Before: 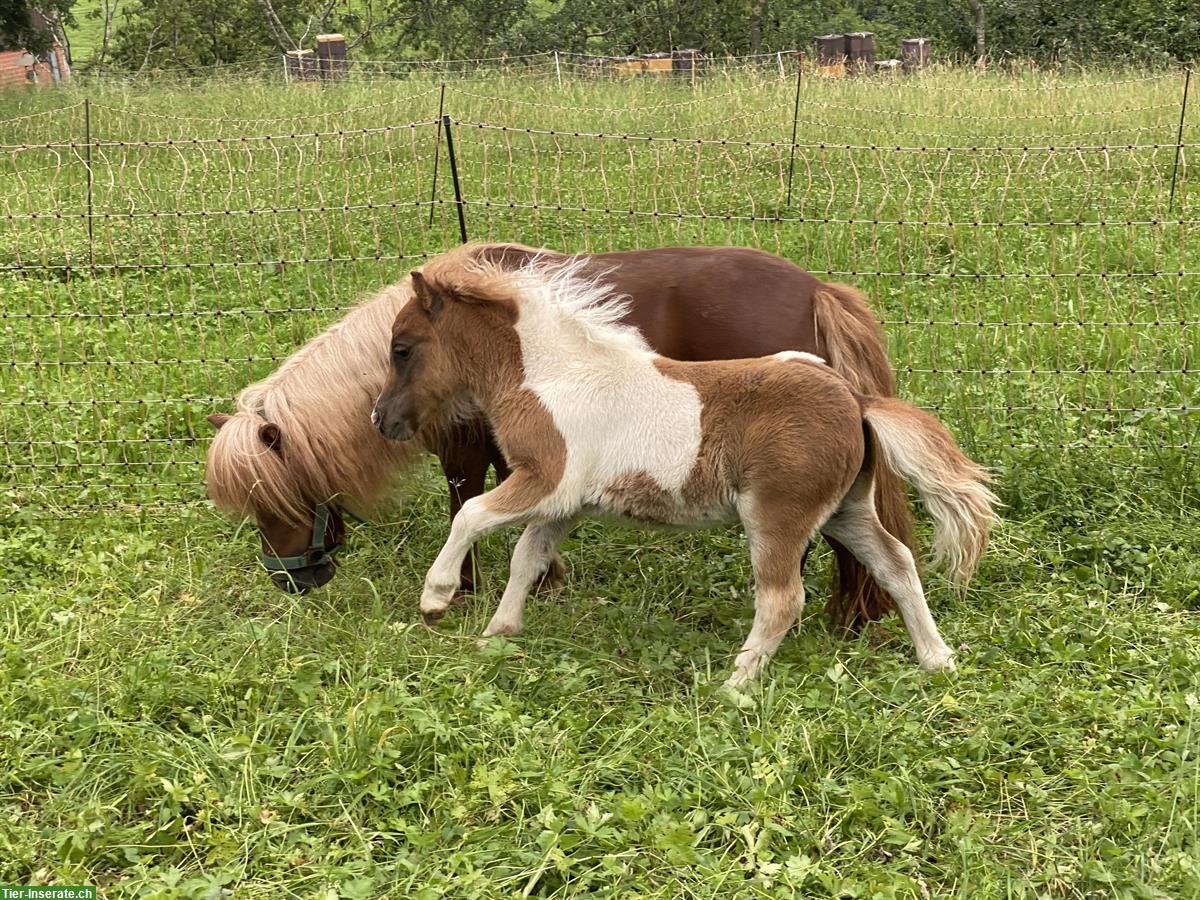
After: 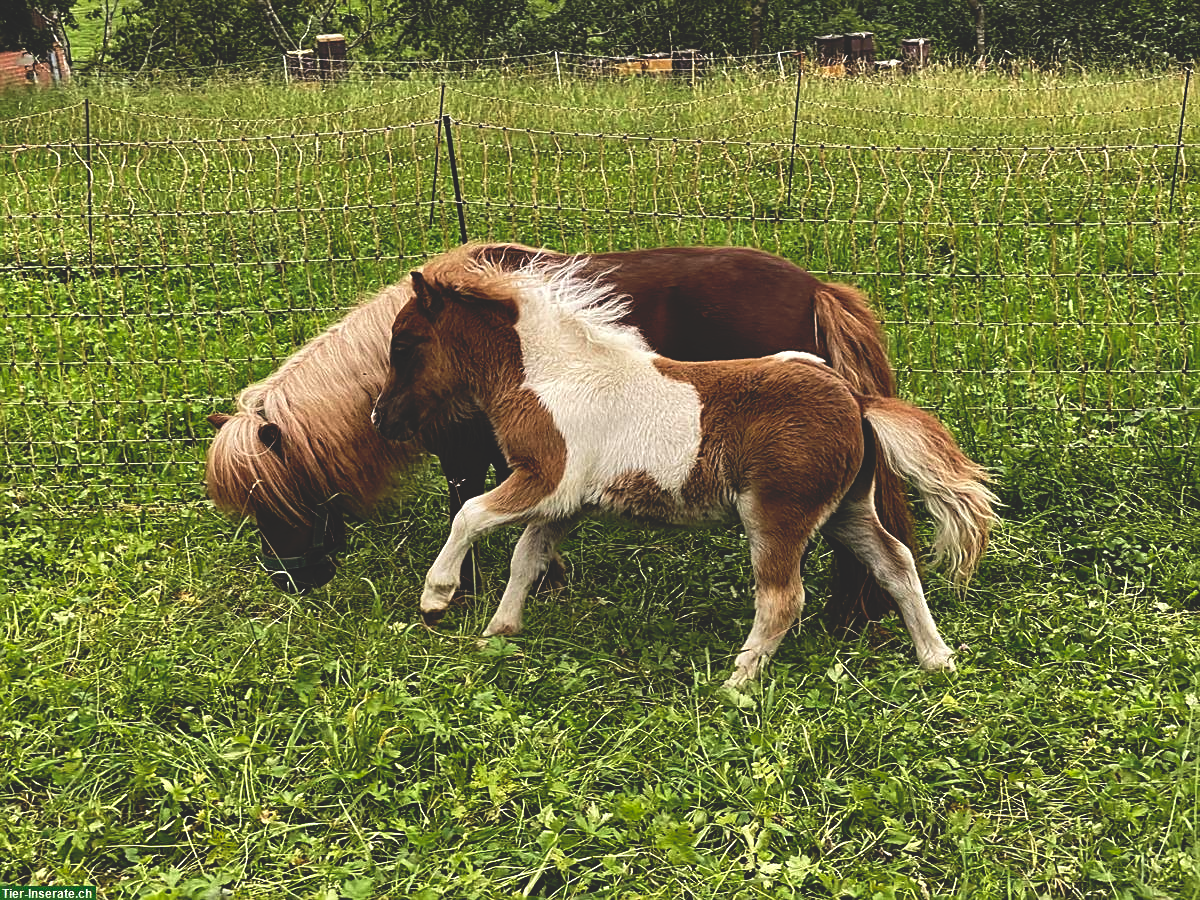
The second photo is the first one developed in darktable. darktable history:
sharpen: on, module defaults
base curve: curves: ch0 [(0, 0.02) (0.083, 0.036) (1, 1)], preserve colors none
